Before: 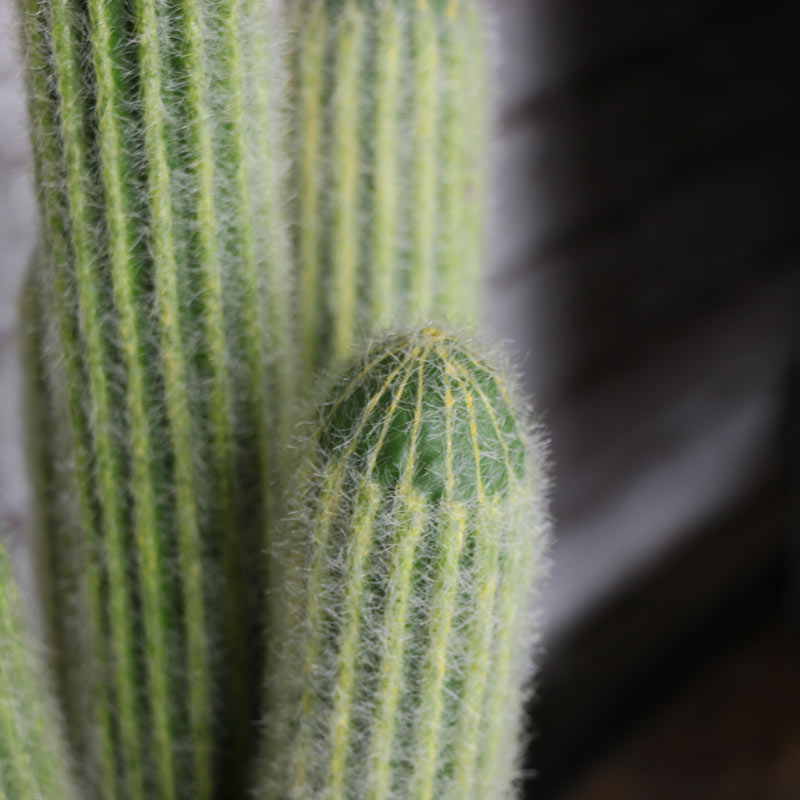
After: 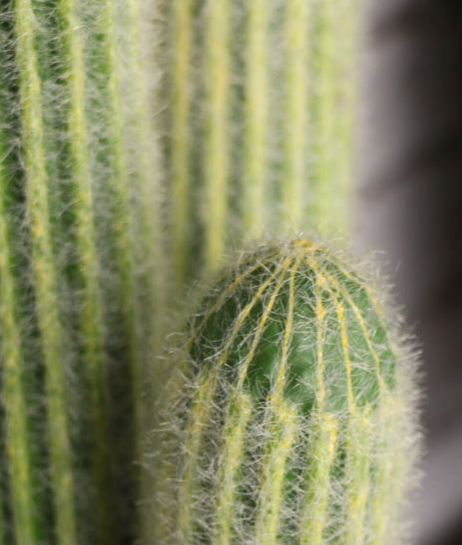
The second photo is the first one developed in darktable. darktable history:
exposure: exposure 0.2 EV, compensate highlight preservation false
crop: left 16.202%, top 11.208%, right 26.045%, bottom 20.557%
white balance: red 1.045, blue 0.932
